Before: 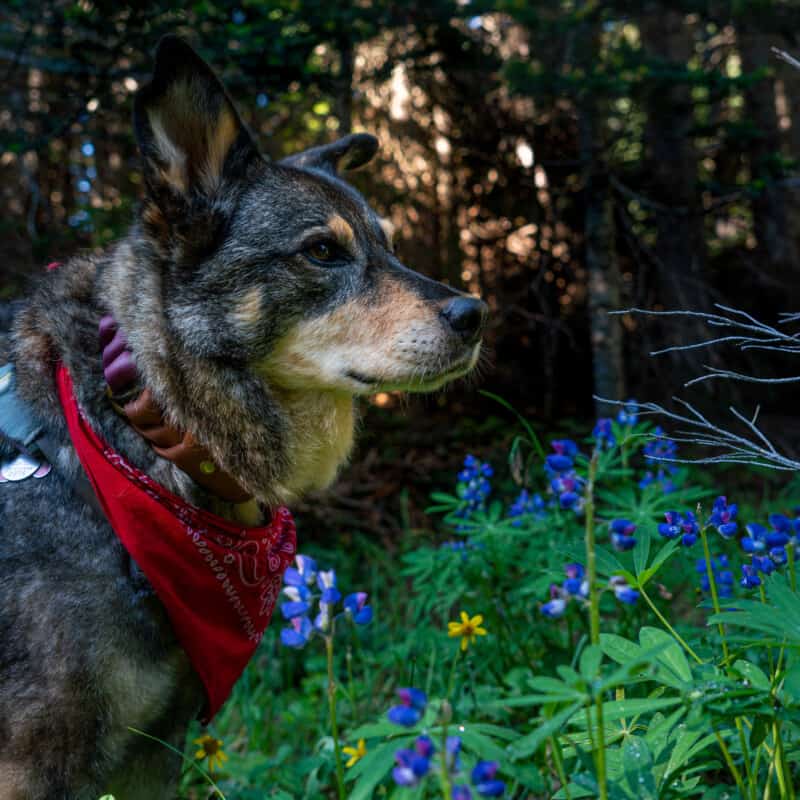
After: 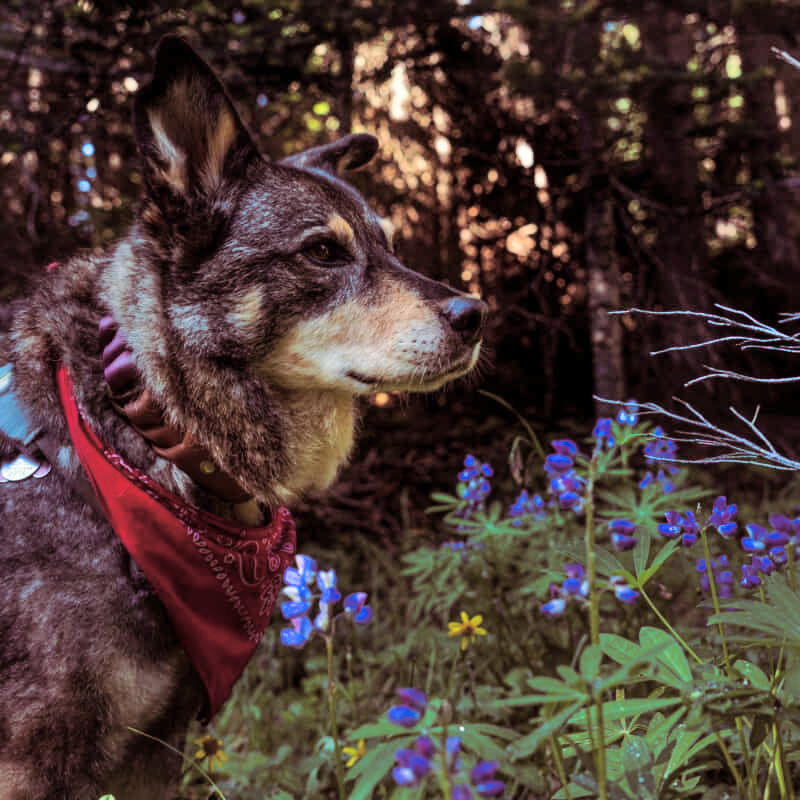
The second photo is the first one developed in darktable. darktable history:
split-toning: on, module defaults
shadows and highlights: soften with gaussian
